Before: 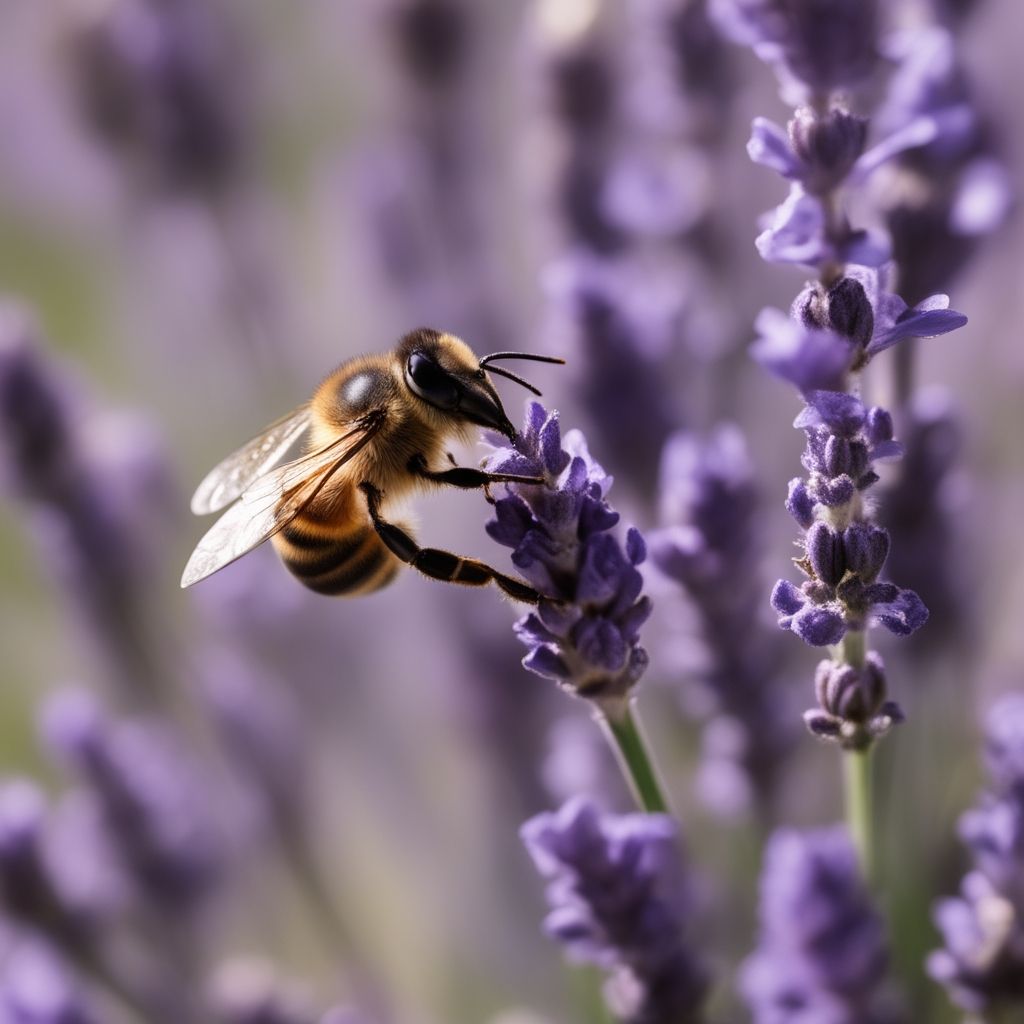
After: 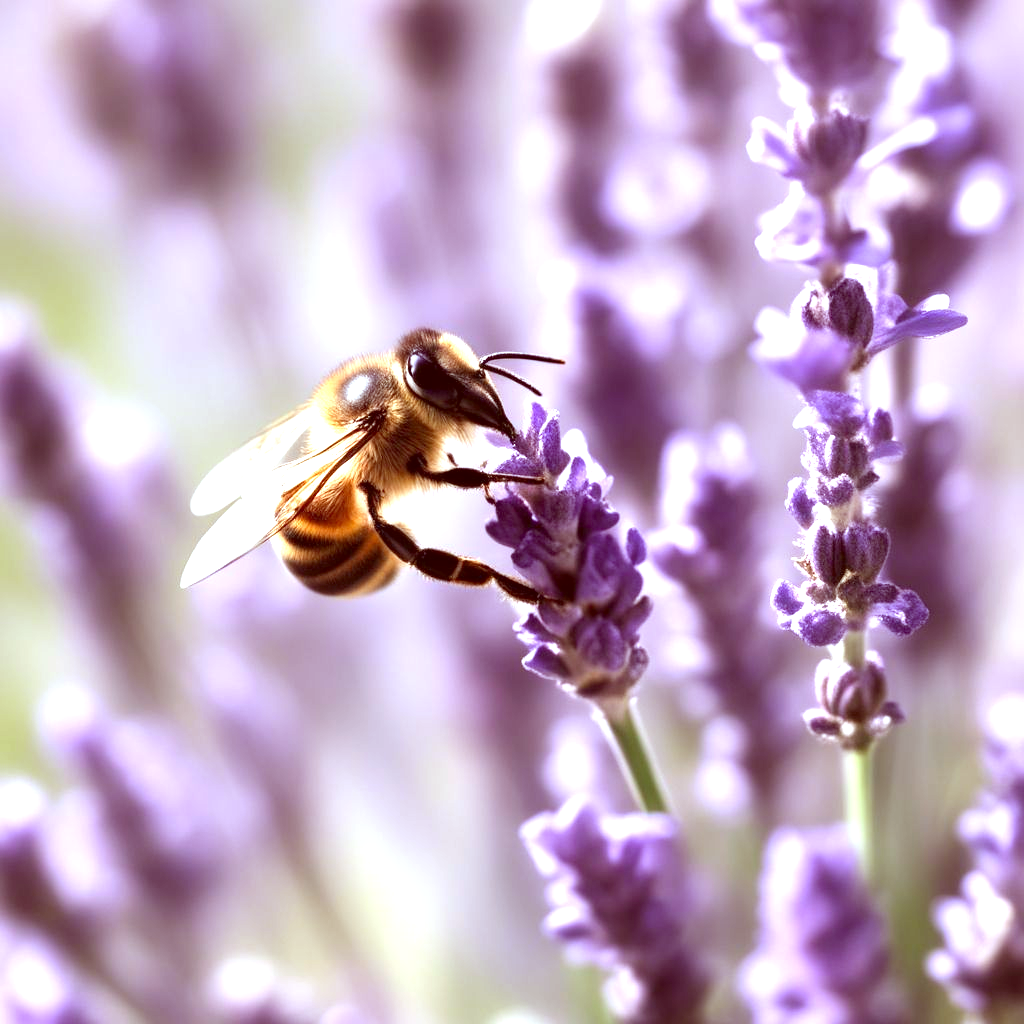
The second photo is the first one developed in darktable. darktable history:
color correction: highlights a* -7.23, highlights b* -0.161, shadows a* 20.08, shadows b* 11.73
exposure: exposure 1.5 EV, compensate highlight preservation false
white balance: red 0.976, blue 1.04
